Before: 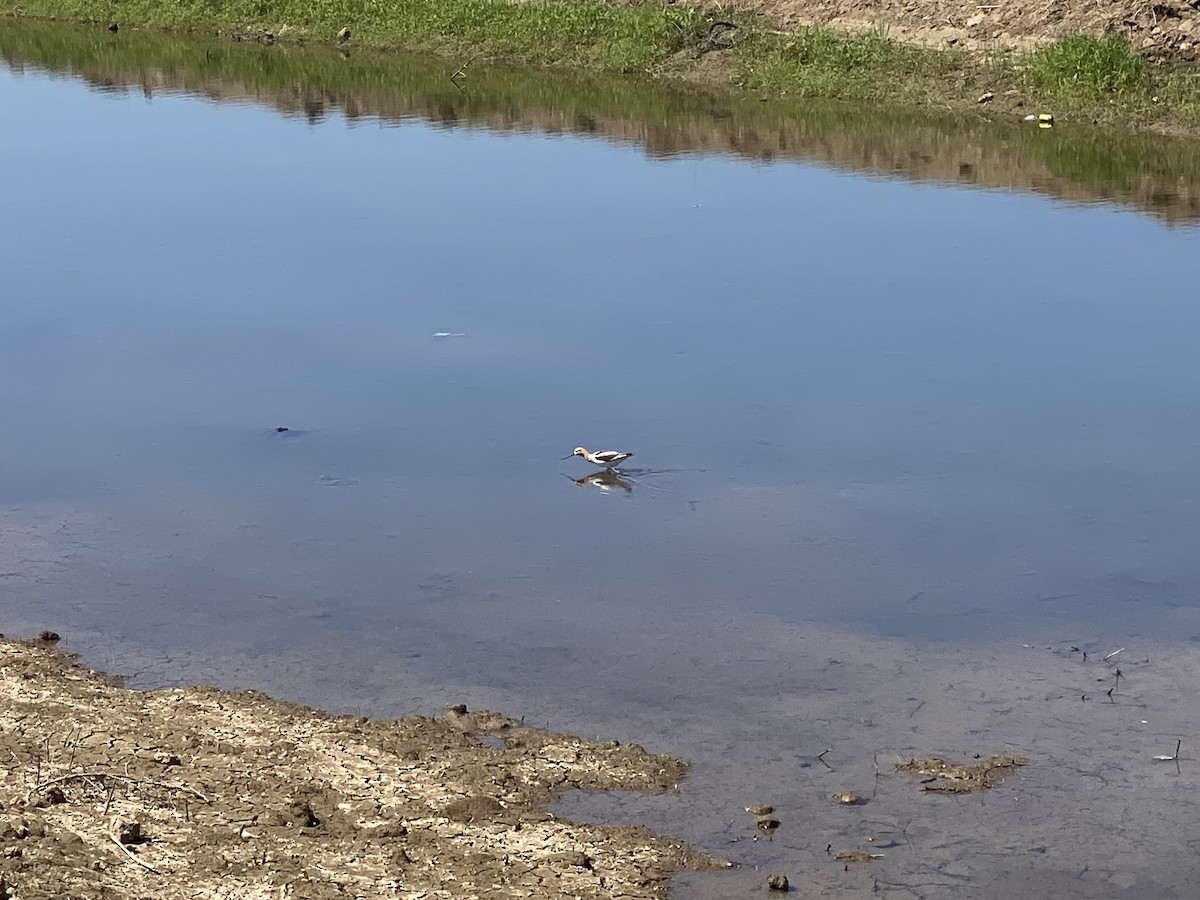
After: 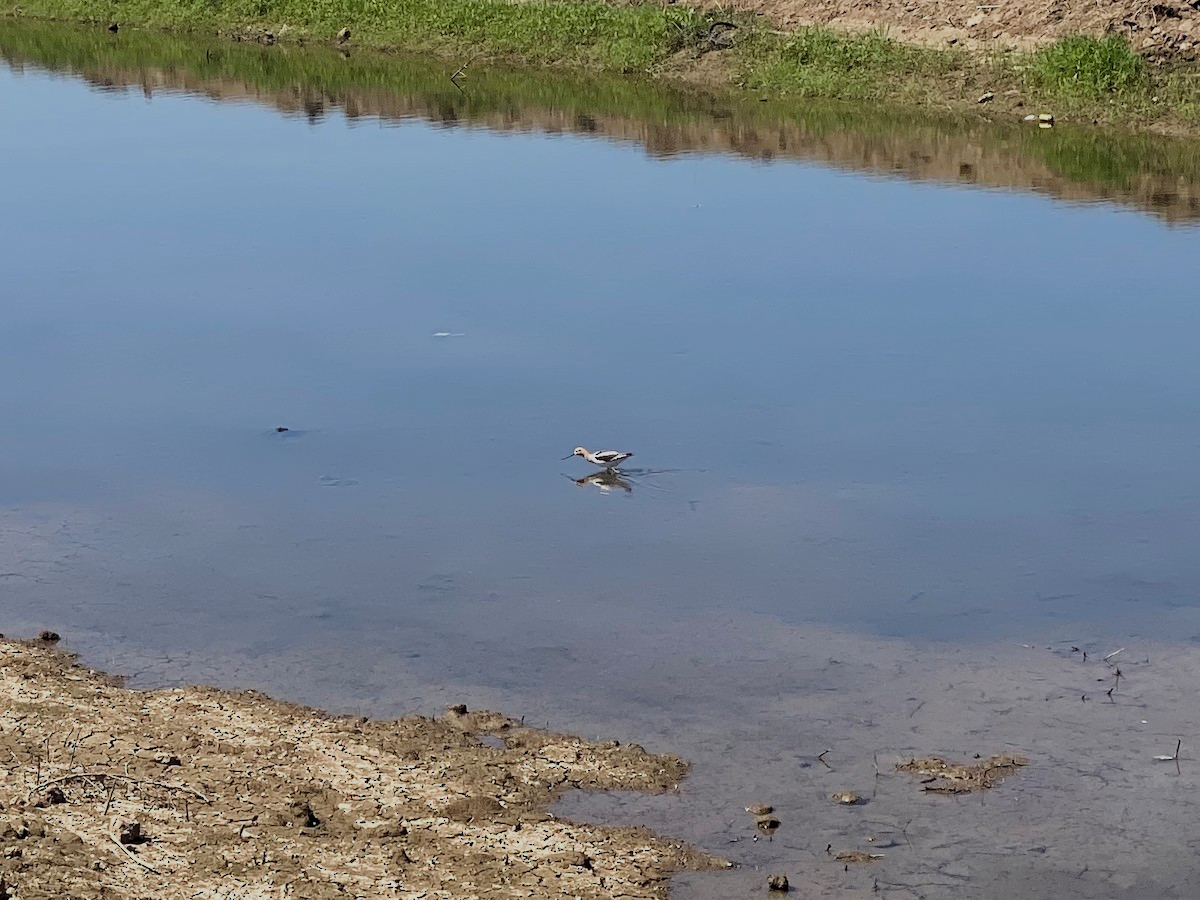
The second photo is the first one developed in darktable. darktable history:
filmic rgb: black relative exposure -7.65 EV, white relative exposure 4.56 EV, threshold 3.03 EV, hardness 3.61, color science v4 (2020), enable highlight reconstruction true
